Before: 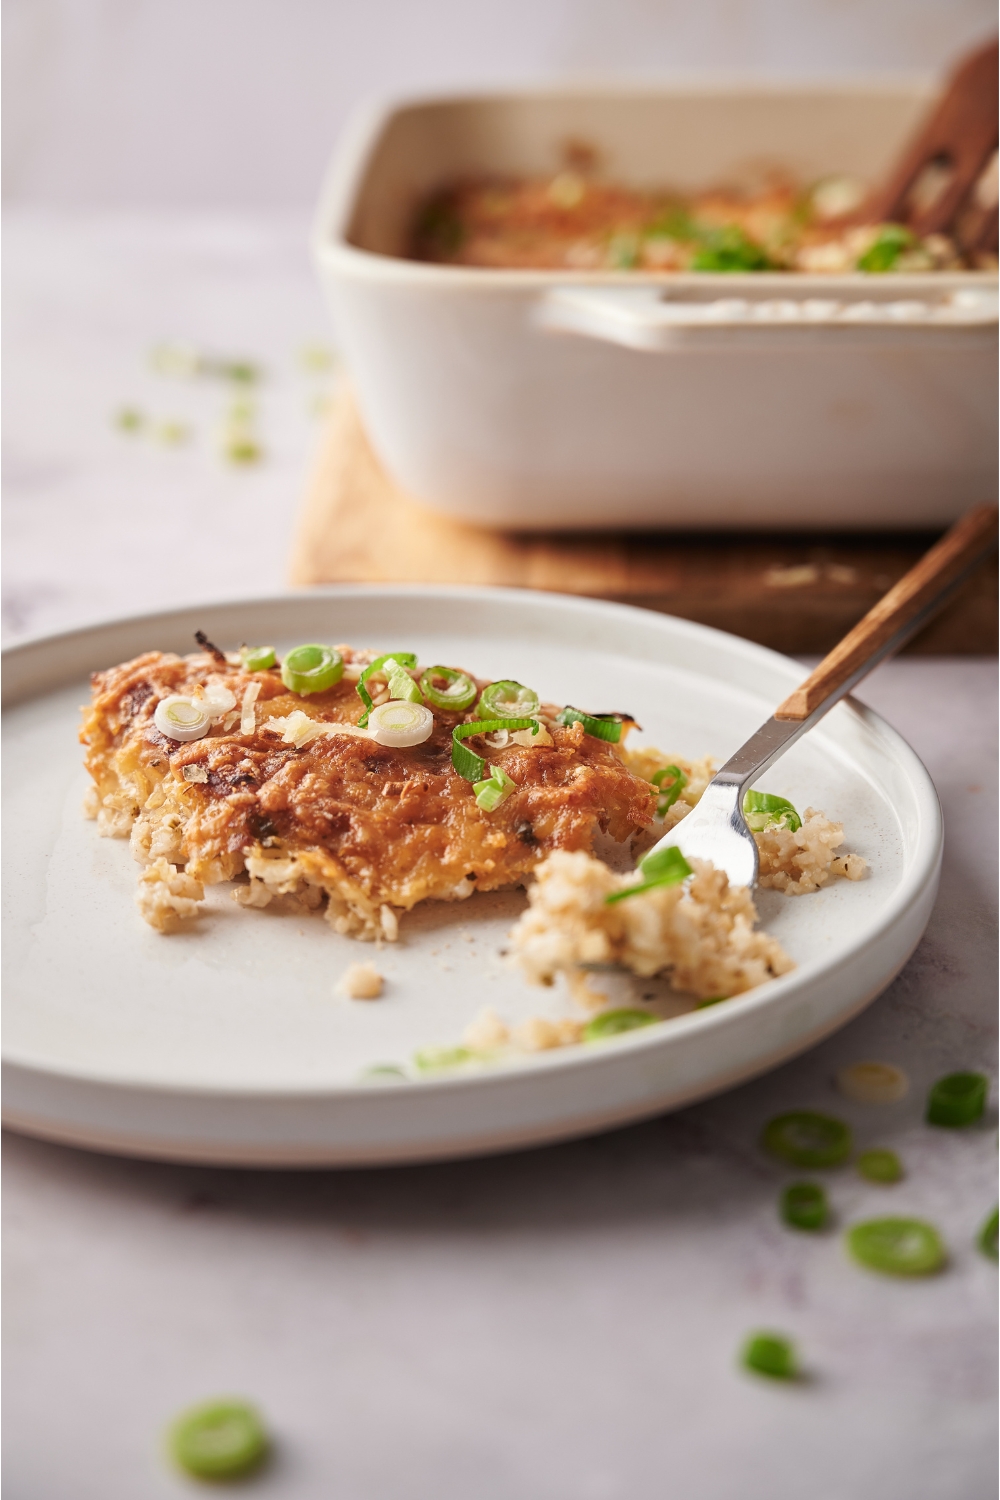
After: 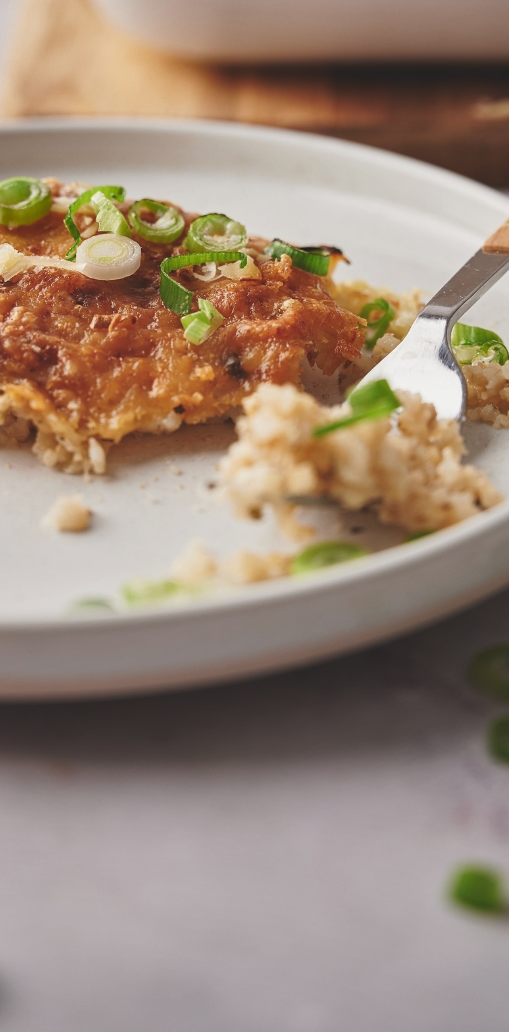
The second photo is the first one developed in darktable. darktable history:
exposure: black level correction -0.015, exposure -0.125 EV, compensate highlight preservation false
shadows and highlights: radius 118.69, shadows 42.21, highlights -61.56, soften with gaussian
crop and rotate: left 29.237%, top 31.152%, right 19.807%
